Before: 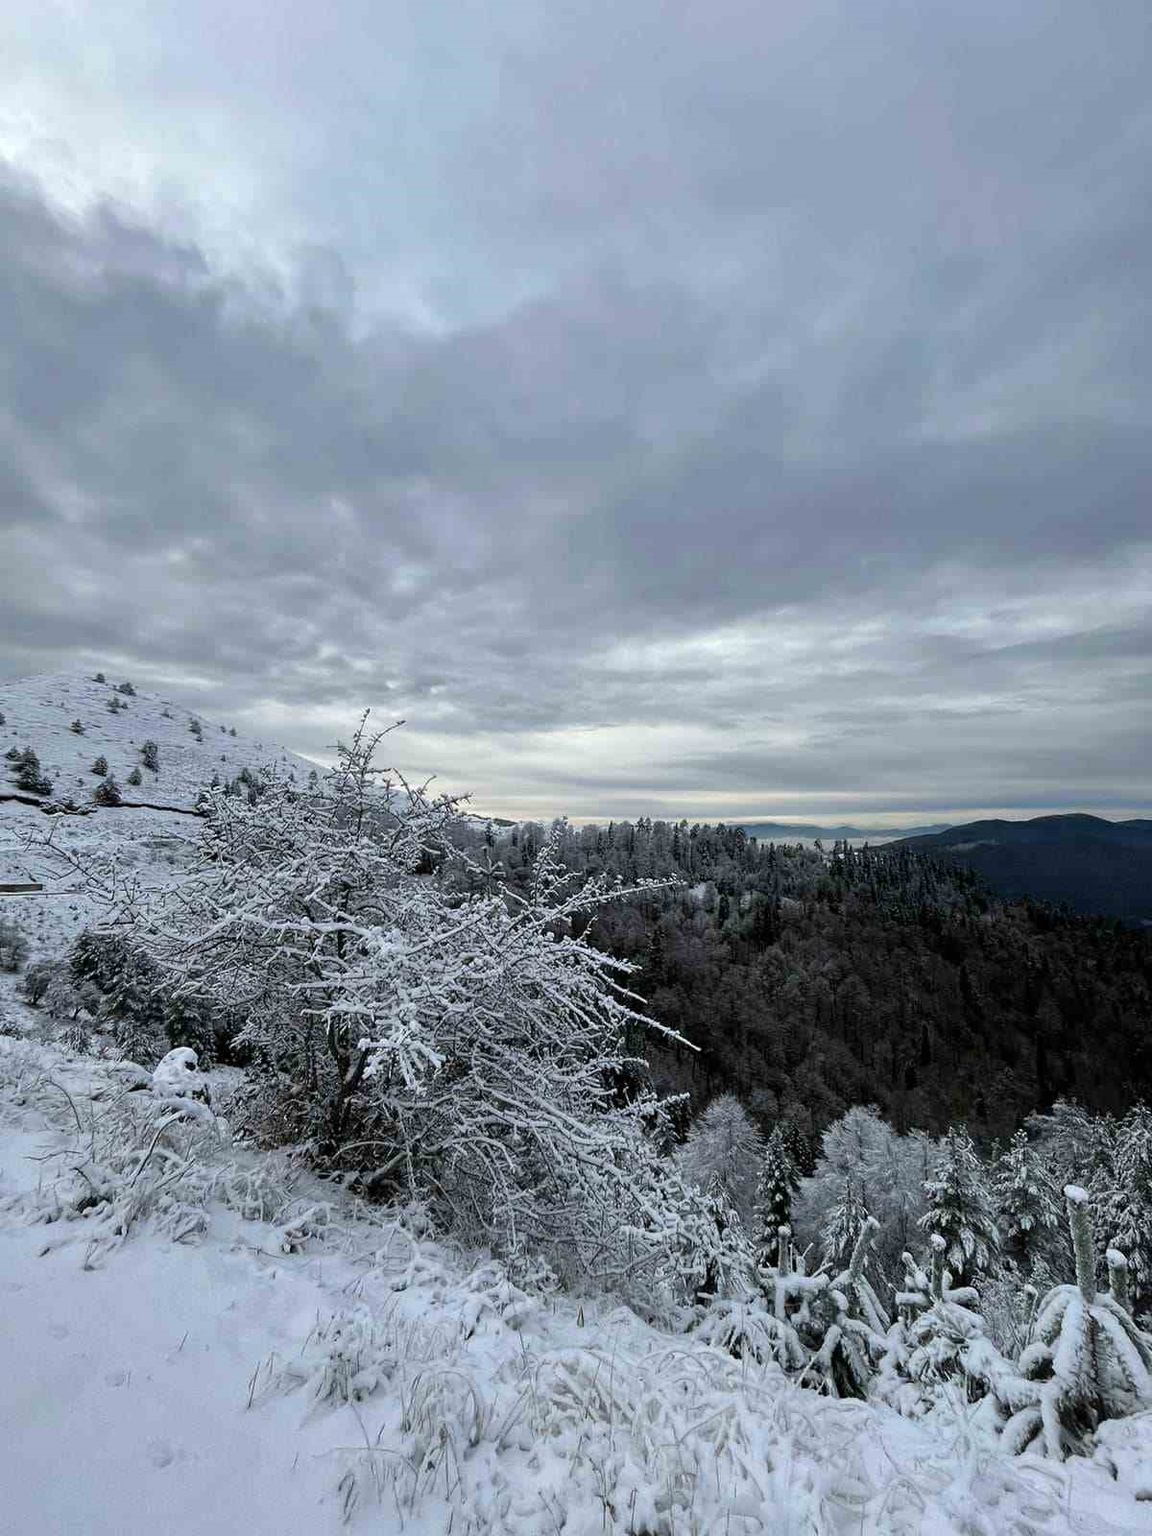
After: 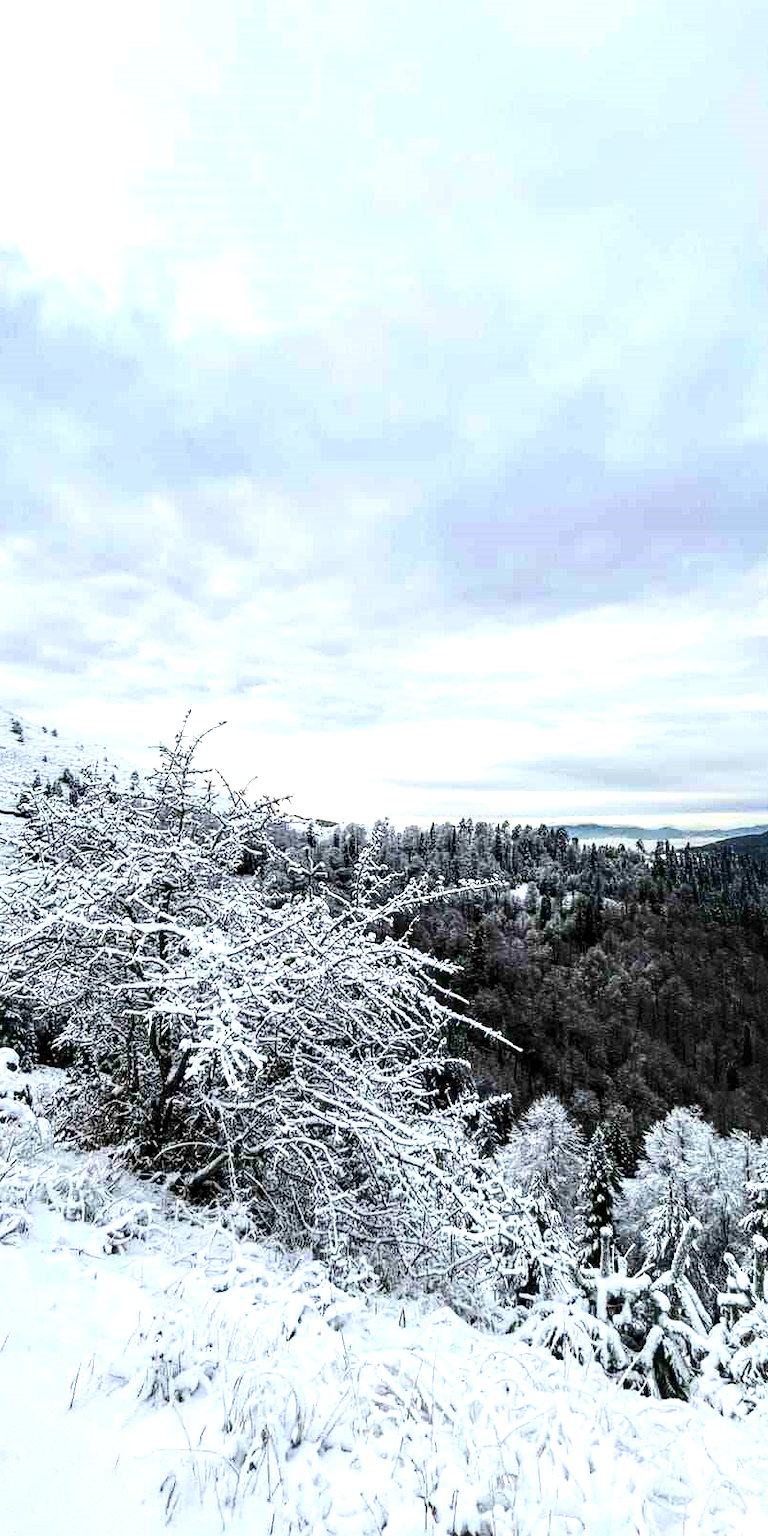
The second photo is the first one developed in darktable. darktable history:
crop and rotate: left 15.546%, right 17.787%
contrast brightness saturation: contrast 0.28
exposure: black level correction 0, exposure 1.2 EV, compensate highlight preservation false
local contrast: detail 144%
